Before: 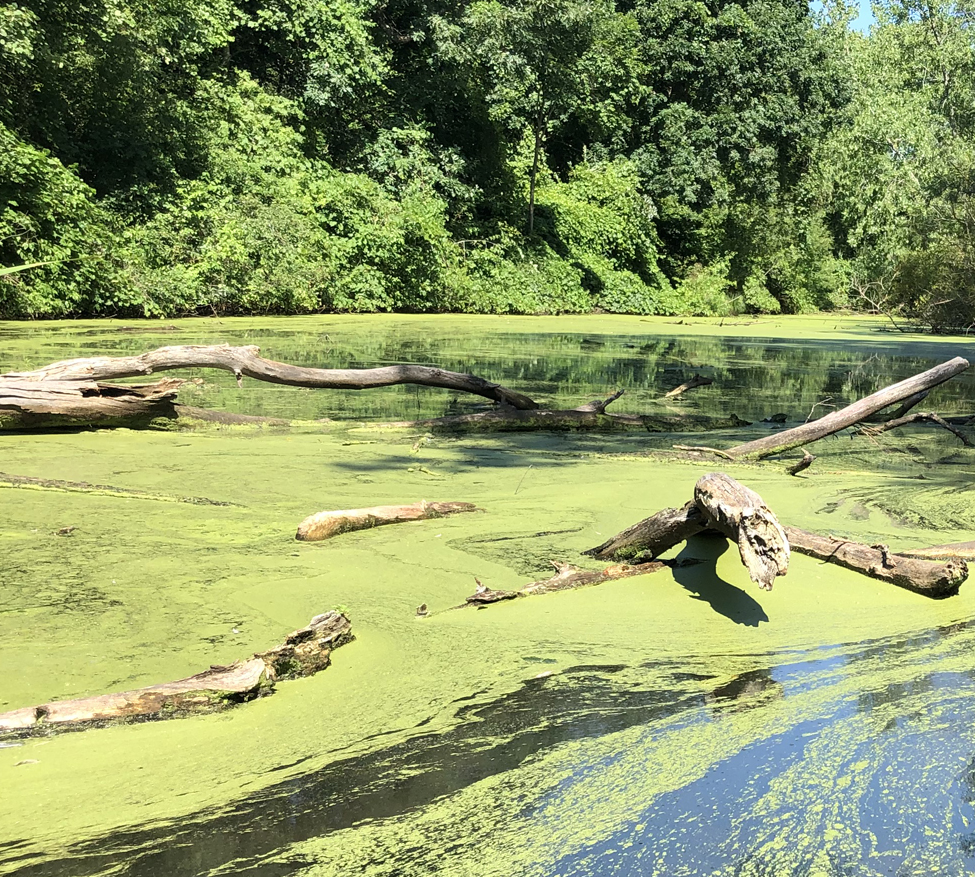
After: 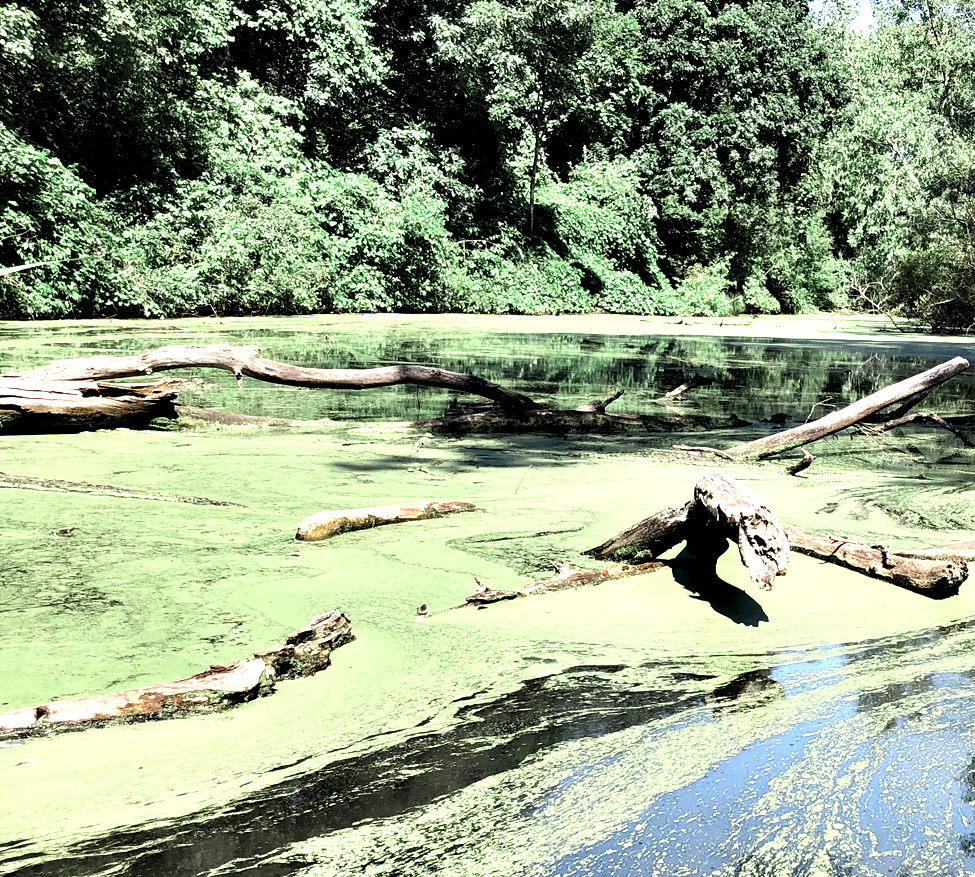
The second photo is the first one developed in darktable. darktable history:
contrast equalizer: y [[0.6 ×6], [0.55 ×6], [0 ×6], [0 ×6], [0 ×6]]
color zones: curves: ch0 [(0, 0.466) (0.128, 0.466) (0.25, 0.5) (0.375, 0.456) (0.5, 0.5) (0.625, 0.5) (0.737, 0.652) (0.875, 0.5)]; ch1 [(0, 0.603) (0.125, 0.618) (0.261, 0.348) (0.372, 0.353) (0.497, 0.363) (0.611, 0.45) (0.731, 0.427) (0.875, 0.518) (0.998, 0.652)]; ch2 [(0, 0.559) (0.125, 0.451) (0.253, 0.564) (0.37, 0.578) (0.5, 0.466) (0.625, 0.471) (0.731, 0.471) (0.88, 0.485)]
tone equalizer: -8 EV -0.398 EV, -7 EV -0.372 EV, -6 EV -0.364 EV, -5 EV -0.205 EV, -3 EV 0.188 EV, -2 EV 0.36 EV, -1 EV 0.409 EV, +0 EV 0.431 EV
